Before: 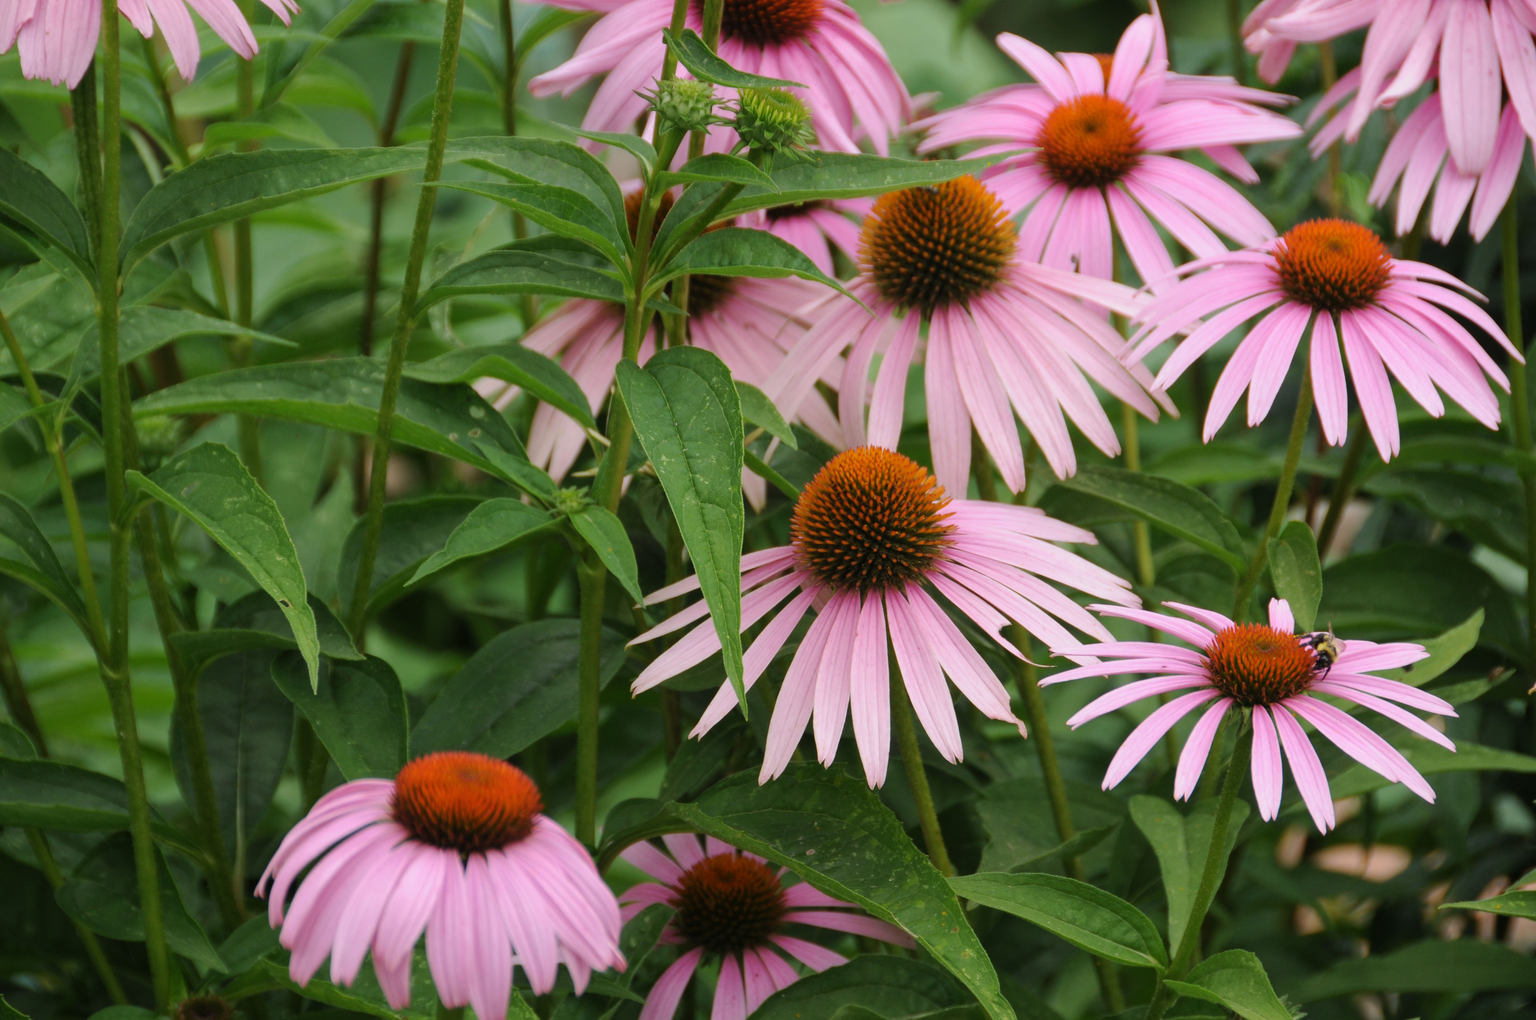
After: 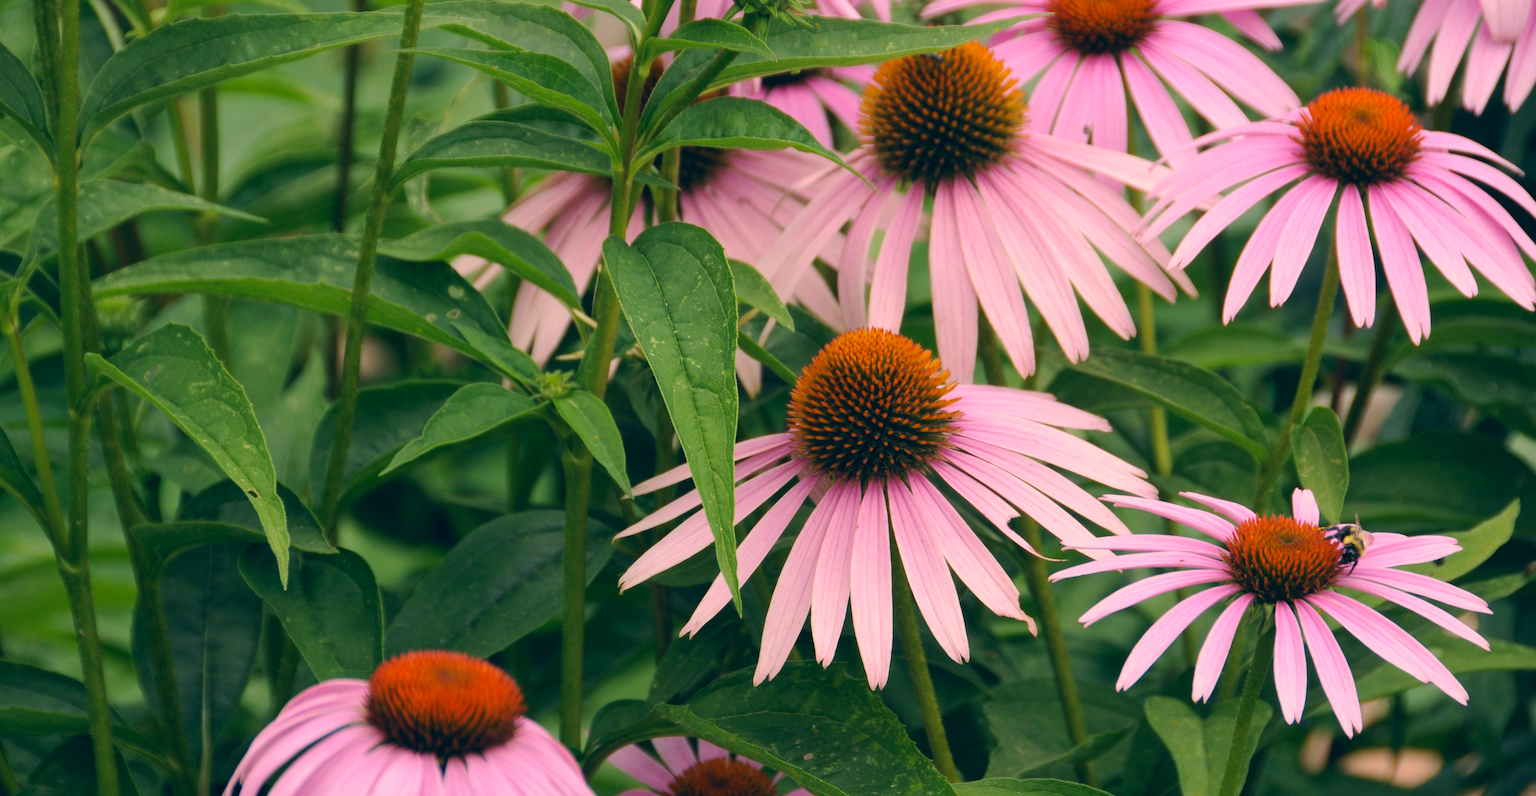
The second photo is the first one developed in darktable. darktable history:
crop and rotate: left 2.972%, top 13.378%, right 2.345%, bottom 12.636%
contrast brightness saturation: contrast 0.105, brightness 0.034, saturation 0.094
color correction: highlights a* 10.37, highlights b* 14.72, shadows a* -9.94, shadows b* -15.07
